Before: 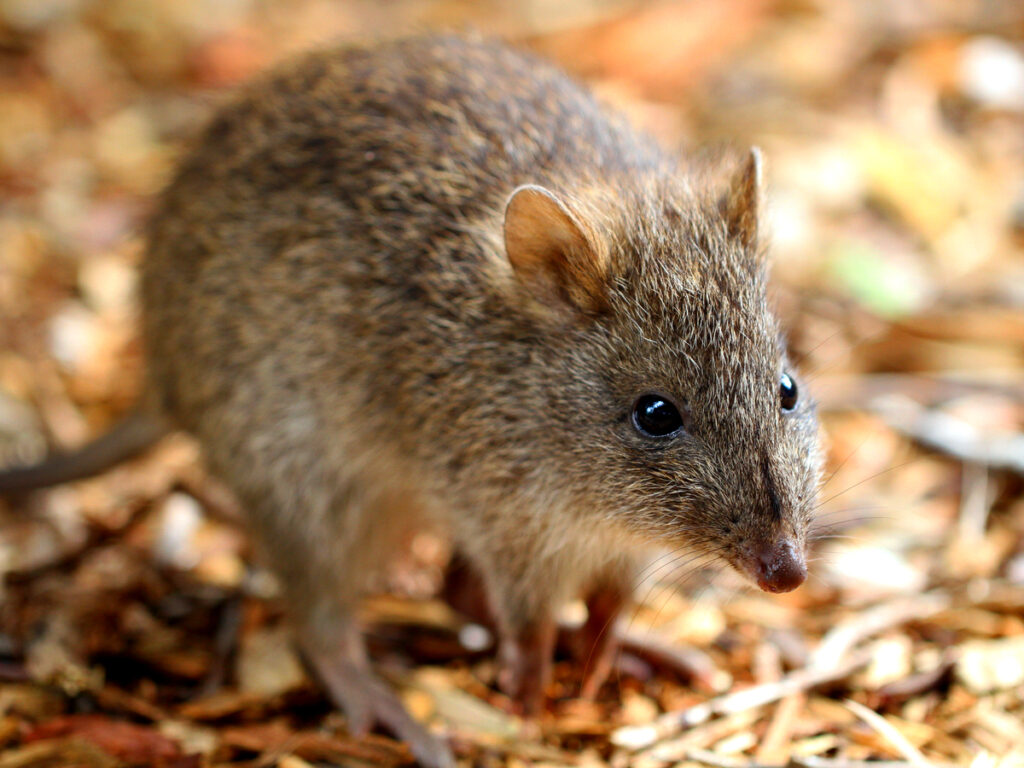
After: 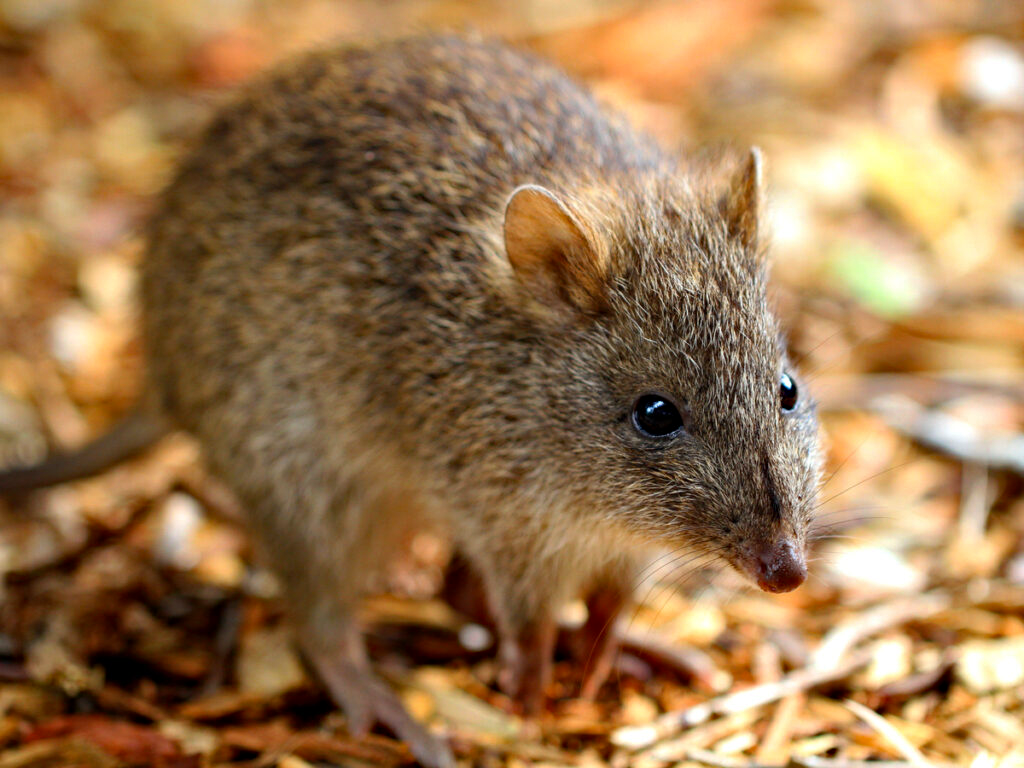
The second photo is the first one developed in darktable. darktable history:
tone equalizer: on, module defaults
haze removal: strength 0.29, distance 0.25, compatibility mode true, adaptive false
